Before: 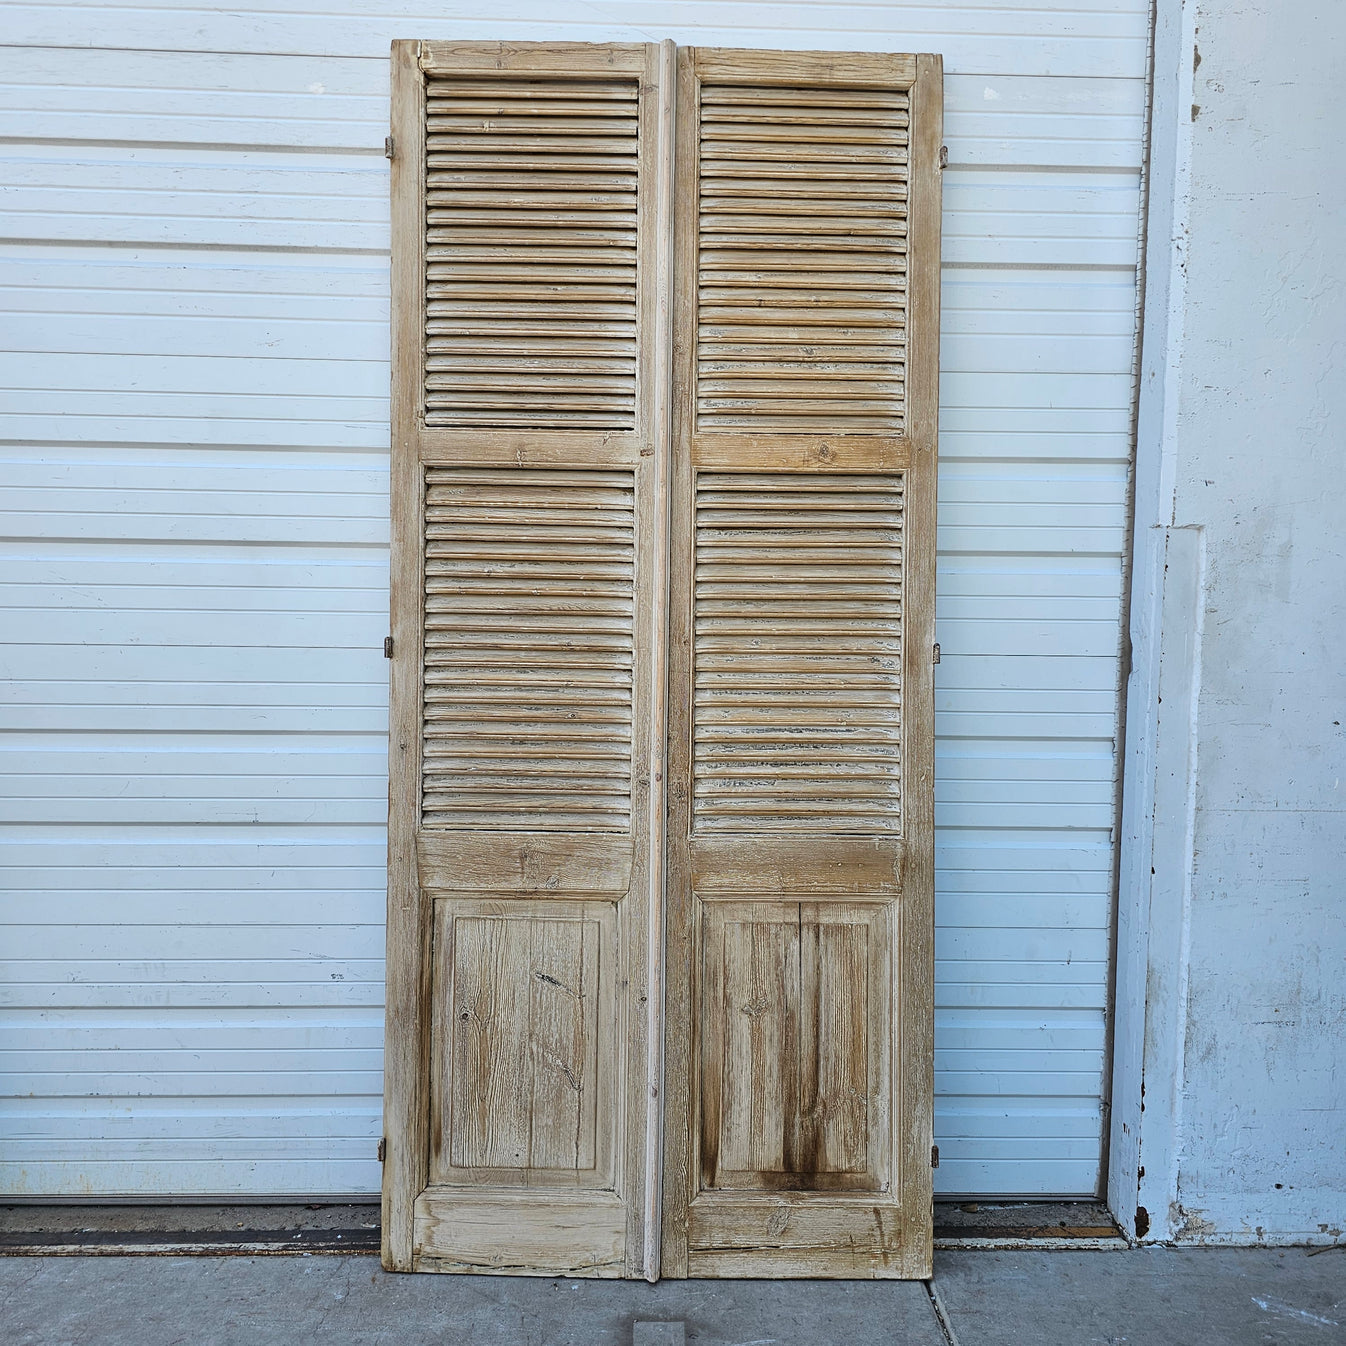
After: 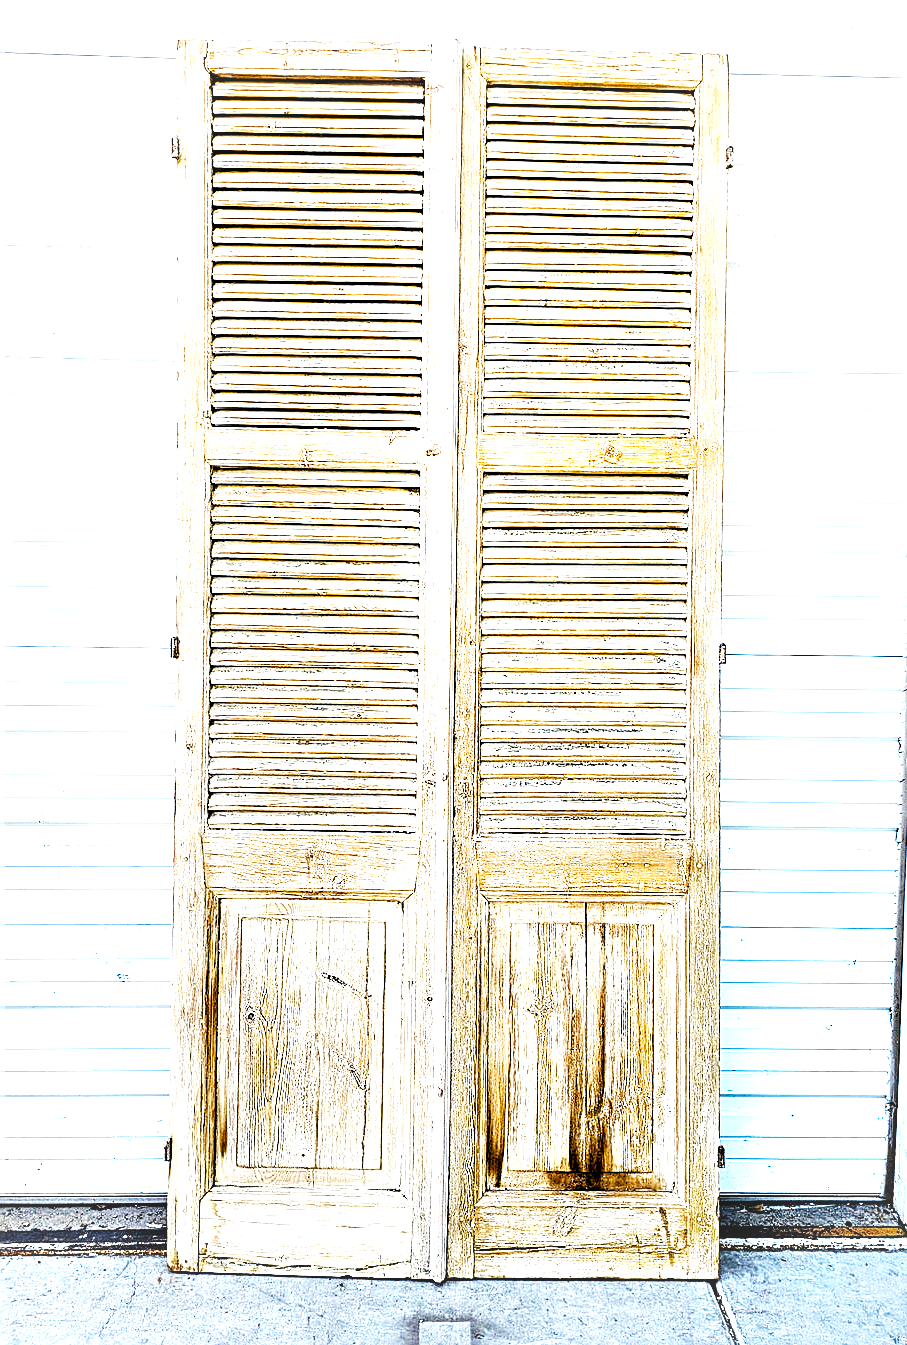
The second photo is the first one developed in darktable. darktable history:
sharpen: on, module defaults
crop and rotate: left 15.946%, right 16.595%
exposure: black level correction 0.011, exposure 0.699 EV, compensate highlight preservation false
vignetting: brightness 0.069, saturation -0.002, unbound false
color balance rgb: perceptual saturation grading › global saturation 20%, perceptual saturation grading › highlights -25.461%, perceptual saturation grading › shadows 49.963%
base curve: curves: ch0 [(0, 0) (0.007, 0.004) (0.027, 0.03) (0.046, 0.07) (0.207, 0.54) (0.442, 0.872) (0.673, 0.972) (1, 1)], preserve colors none
levels: levels [0.052, 0.496, 0.908]
